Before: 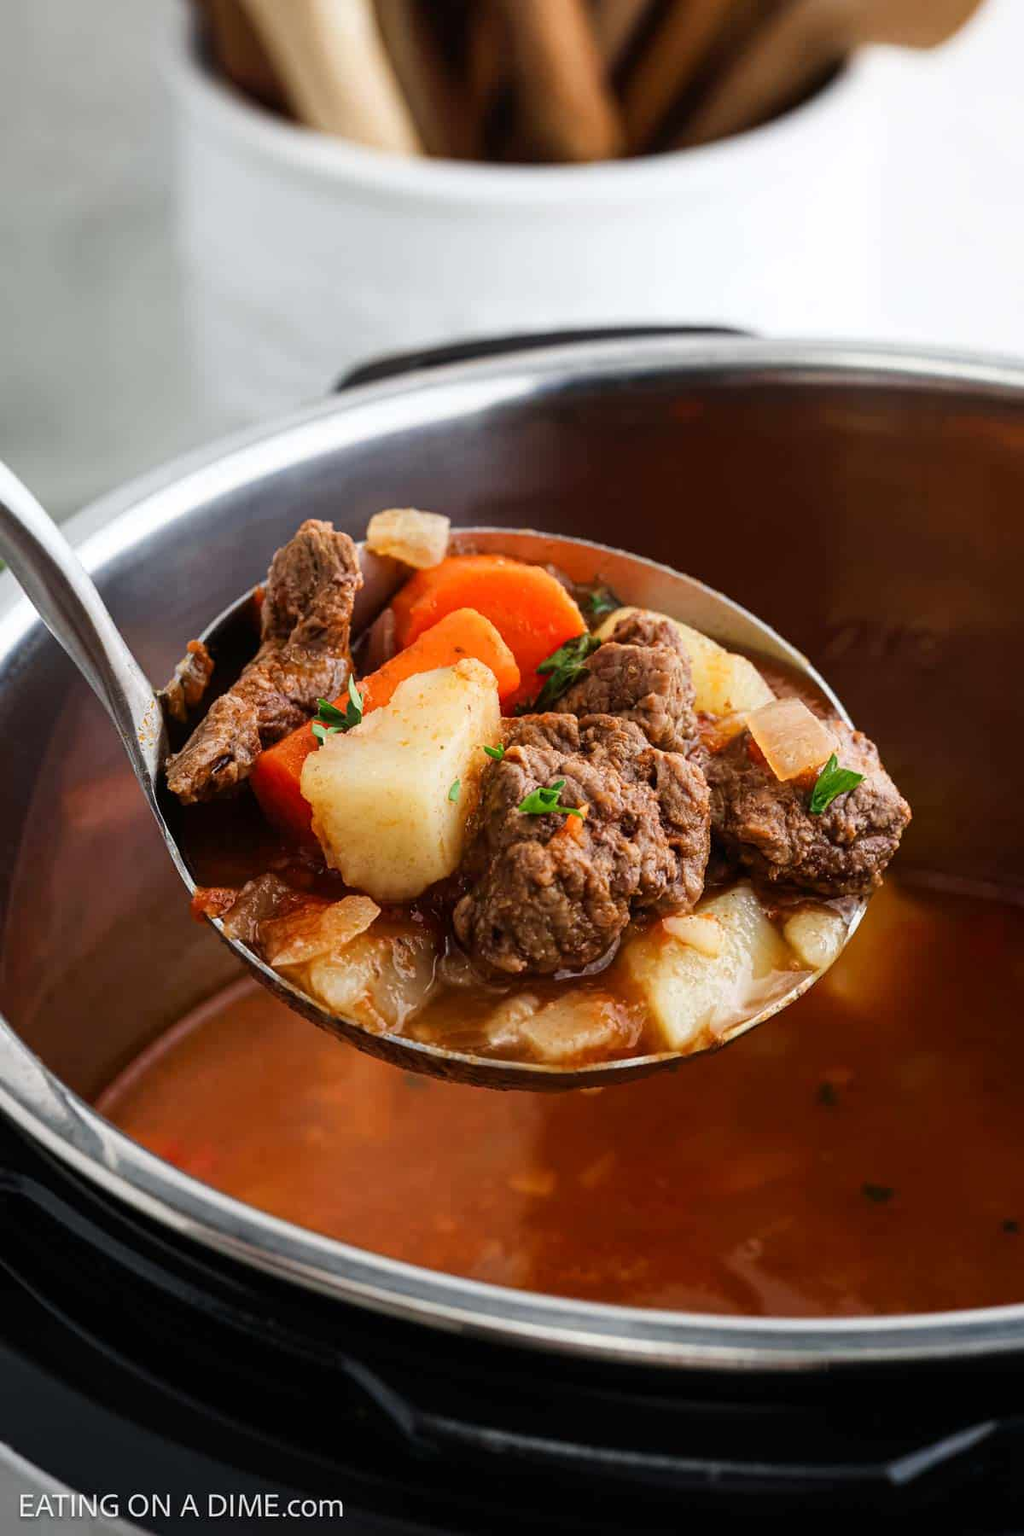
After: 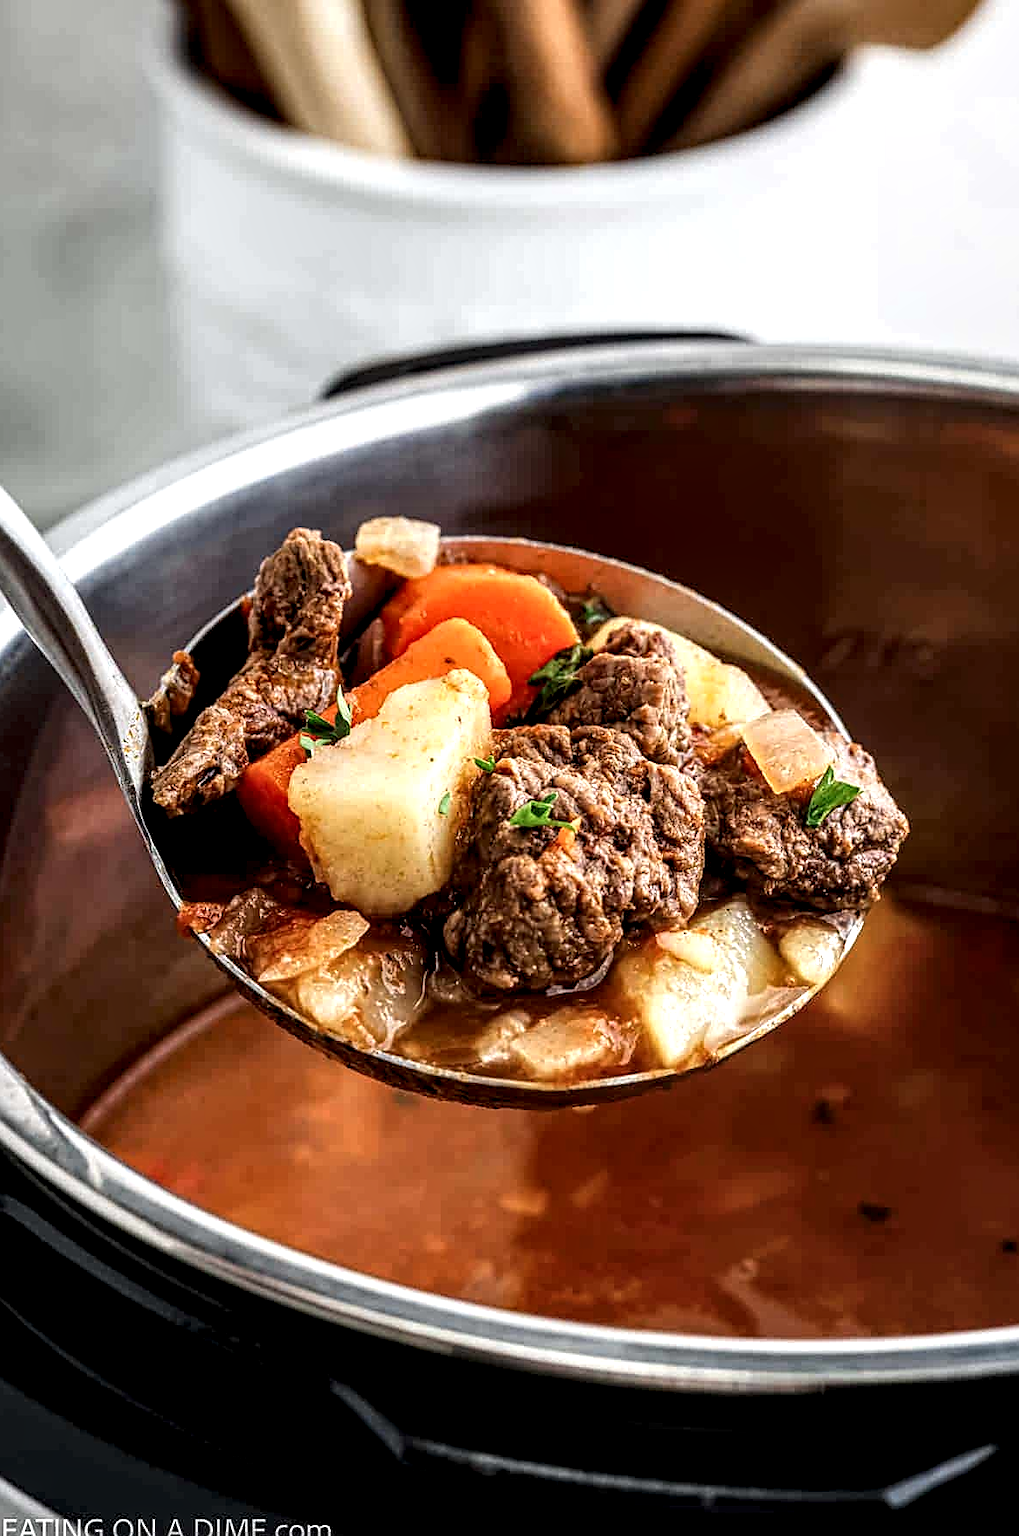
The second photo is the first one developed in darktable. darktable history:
local contrast: highlights 21%, detail 195%
crop: left 1.731%, right 0.266%, bottom 1.61%
sharpen: on, module defaults
